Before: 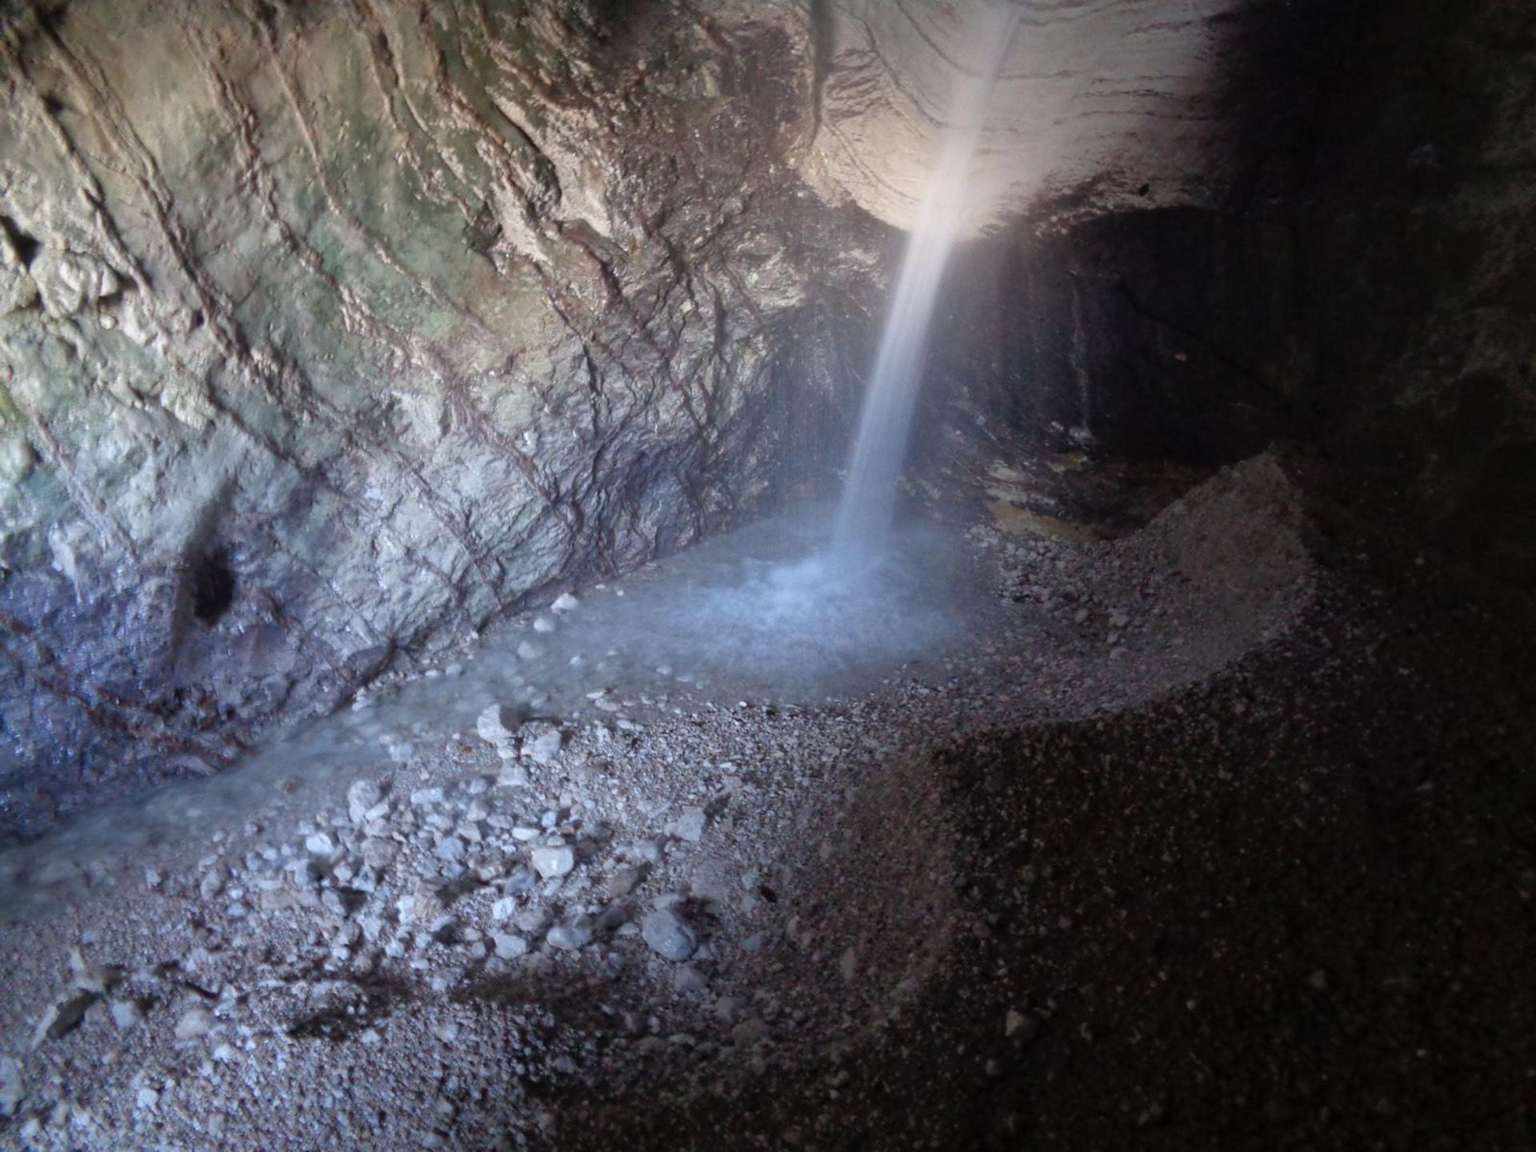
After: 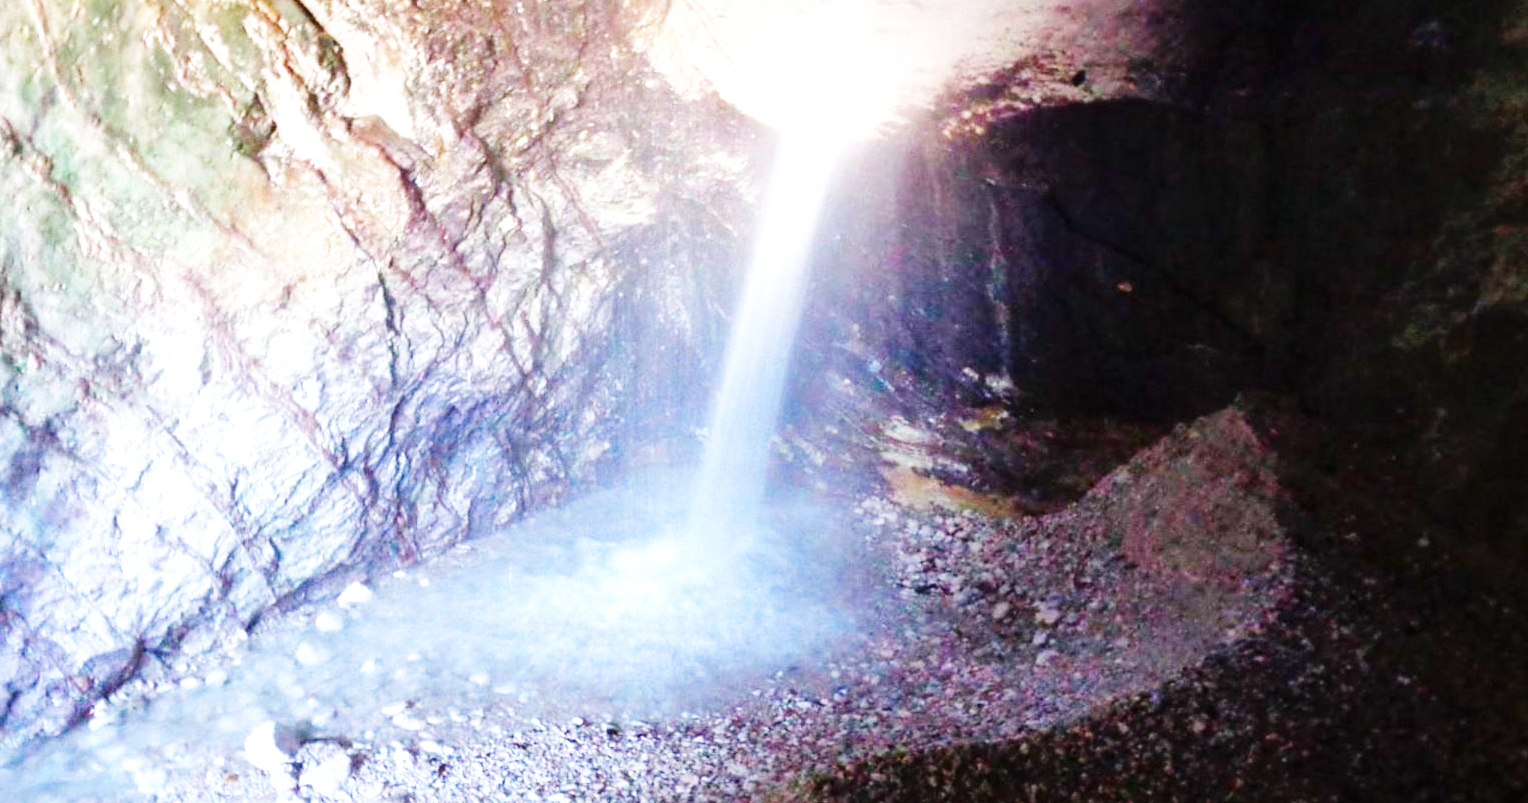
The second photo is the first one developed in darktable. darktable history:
color balance rgb: perceptual saturation grading › global saturation 39.471%, perceptual saturation grading › highlights -25.439%, perceptual saturation grading › mid-tones 34.393%, perceptual saturation grading › shadows 34.693%, perceptual brilliance grading › global brilliance 29.776%
crop: left 18.298%, top 11.08%, right 2.112%, bottom 33.11%
base curve: curves: ch0 [(0, 0.003) (0.001, 0.002) (0.006, 0.004) (0.02, 0.022) (0.048, 0.086) (0.094, 0.234) (0.162, 0.431) (0.258, 0.629) (0.385, 0.8) (0.548, 0.918) (0.751, 0.988) (1, 1)], preserve colors none
